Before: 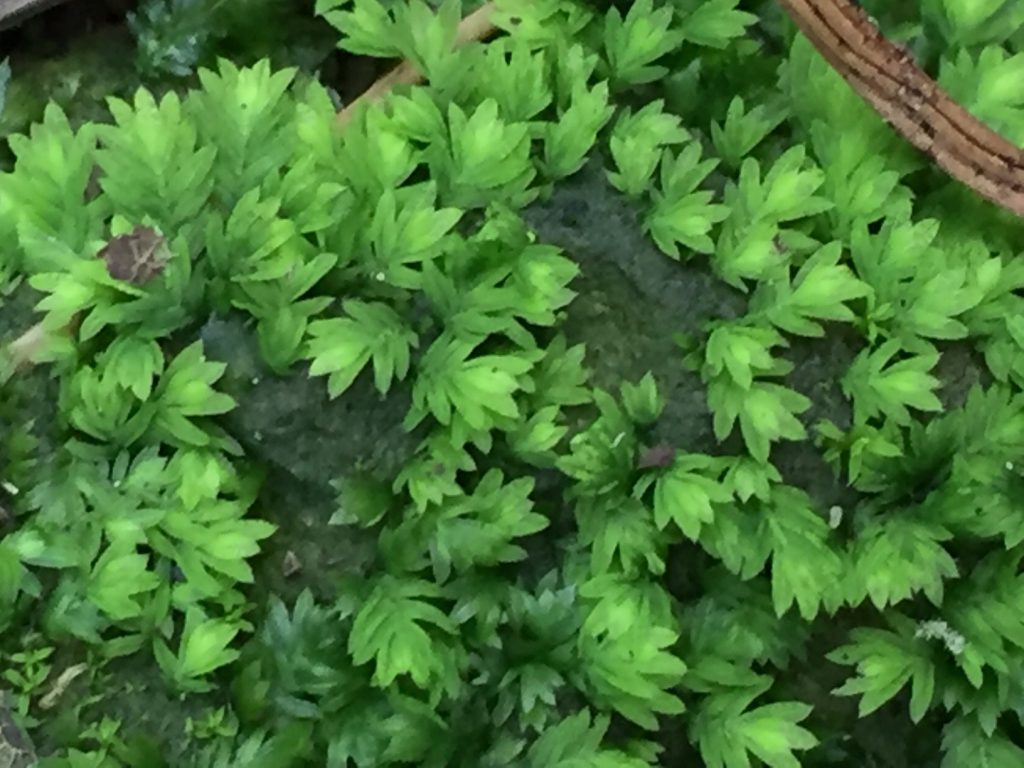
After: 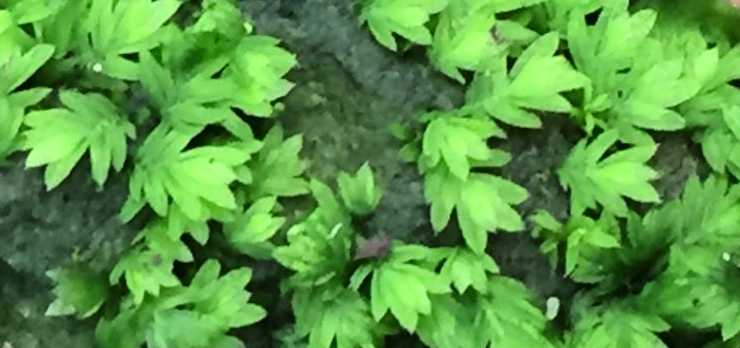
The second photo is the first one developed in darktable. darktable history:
crop and rotate: left 27.711%, top 27.29%, bottom 27.313%
tone curve: curves: ch0 [(0, 0) (0.136, 0.084) (0.346, 0.366) (0.489, 0.559) (0.66, 0.748) (0.849, 0.902) (1, 0.974)]; ch1 [(0, 0) (0.353, 0.344) (0.45, 0.46) (0.498, 0.498) (0.521, 0.512) (0.563, 0.559) (0.592, 0.605) (0.641, 0.673) (1, 1)]; ch2 [(0, 0) (0.333, 0.346) (0.375, 0.375) (0.424, 0.43) (0.476, 0.492) (0.502, 0.502) (0.524, 0.531) (0.579, 0.61) (0.612, 0.644) (0.641, 0.722) (1, 1)], color space Lab, linked channels, preserve colors none
exposure: black level correction 0.001, exposure 0.499 EV, compensate highlight preservation false
